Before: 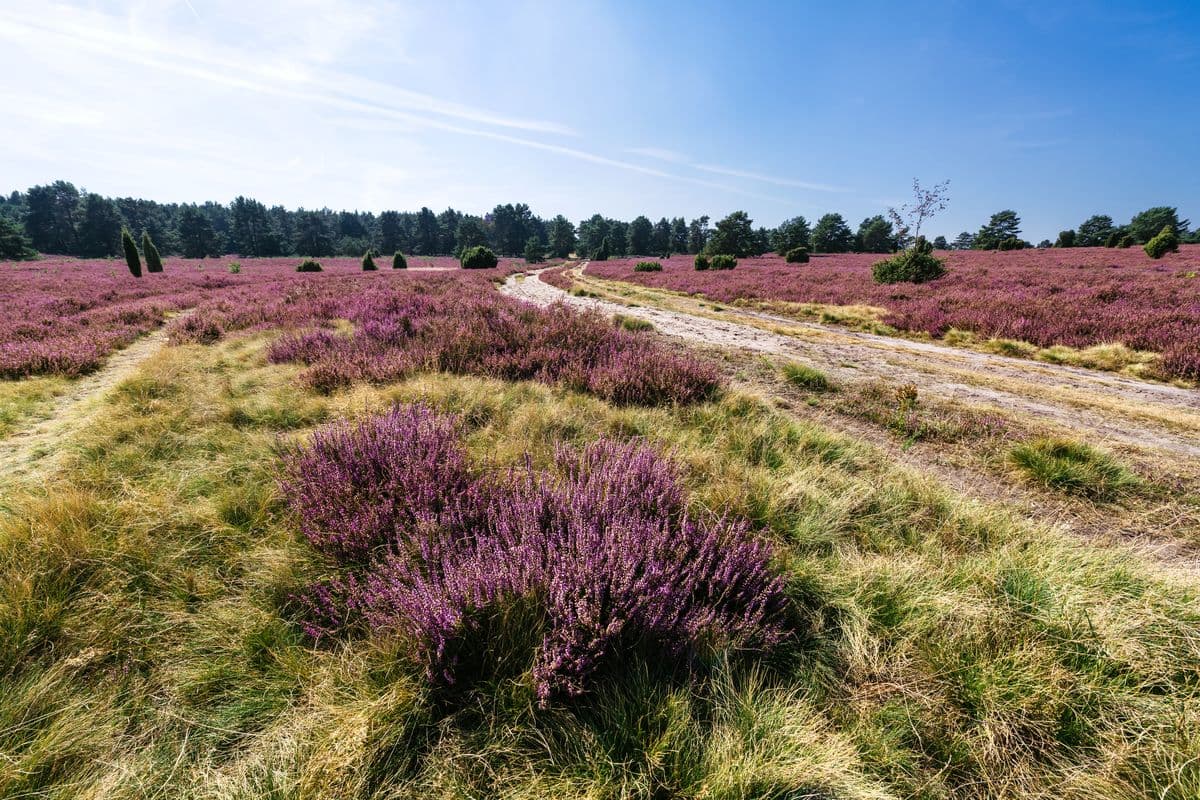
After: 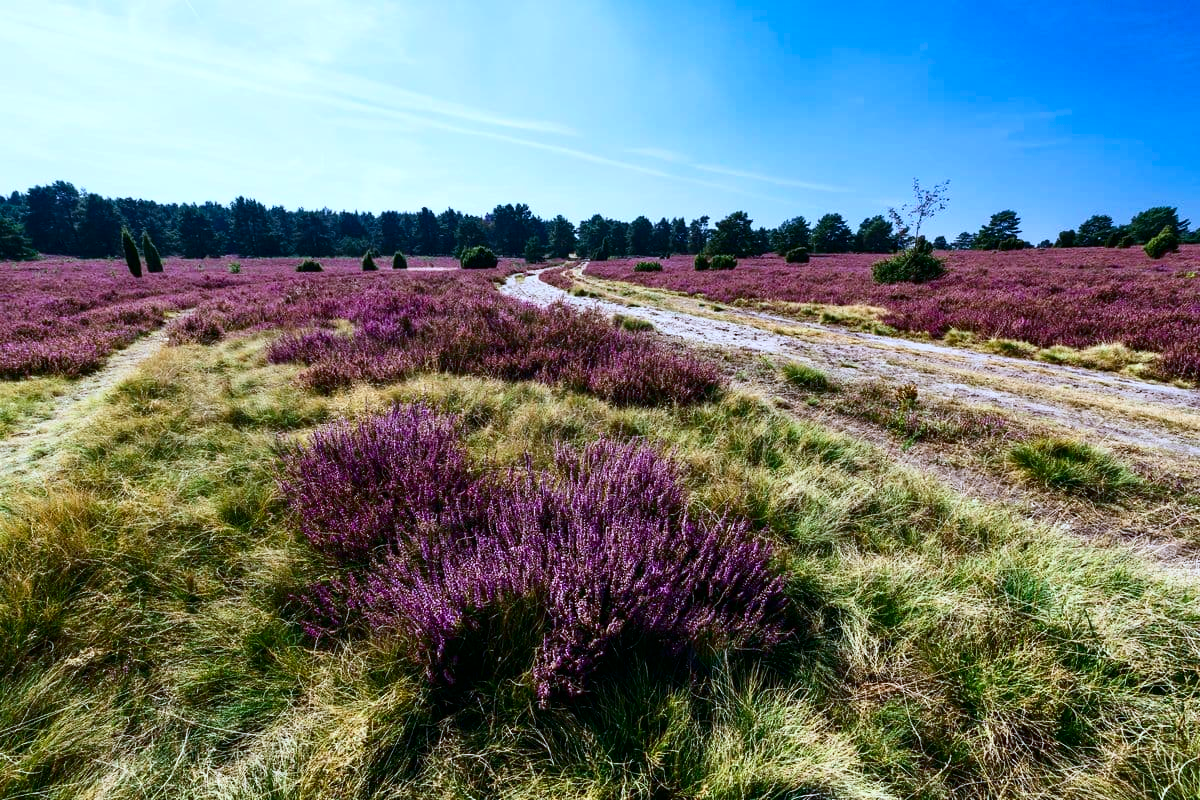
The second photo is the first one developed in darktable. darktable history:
color calibration: x 0.38, y 0.391, temperature 4086.74 K
contrast brightness saturation: contrast 0.19, brightness -0.11, saturation 0.21
